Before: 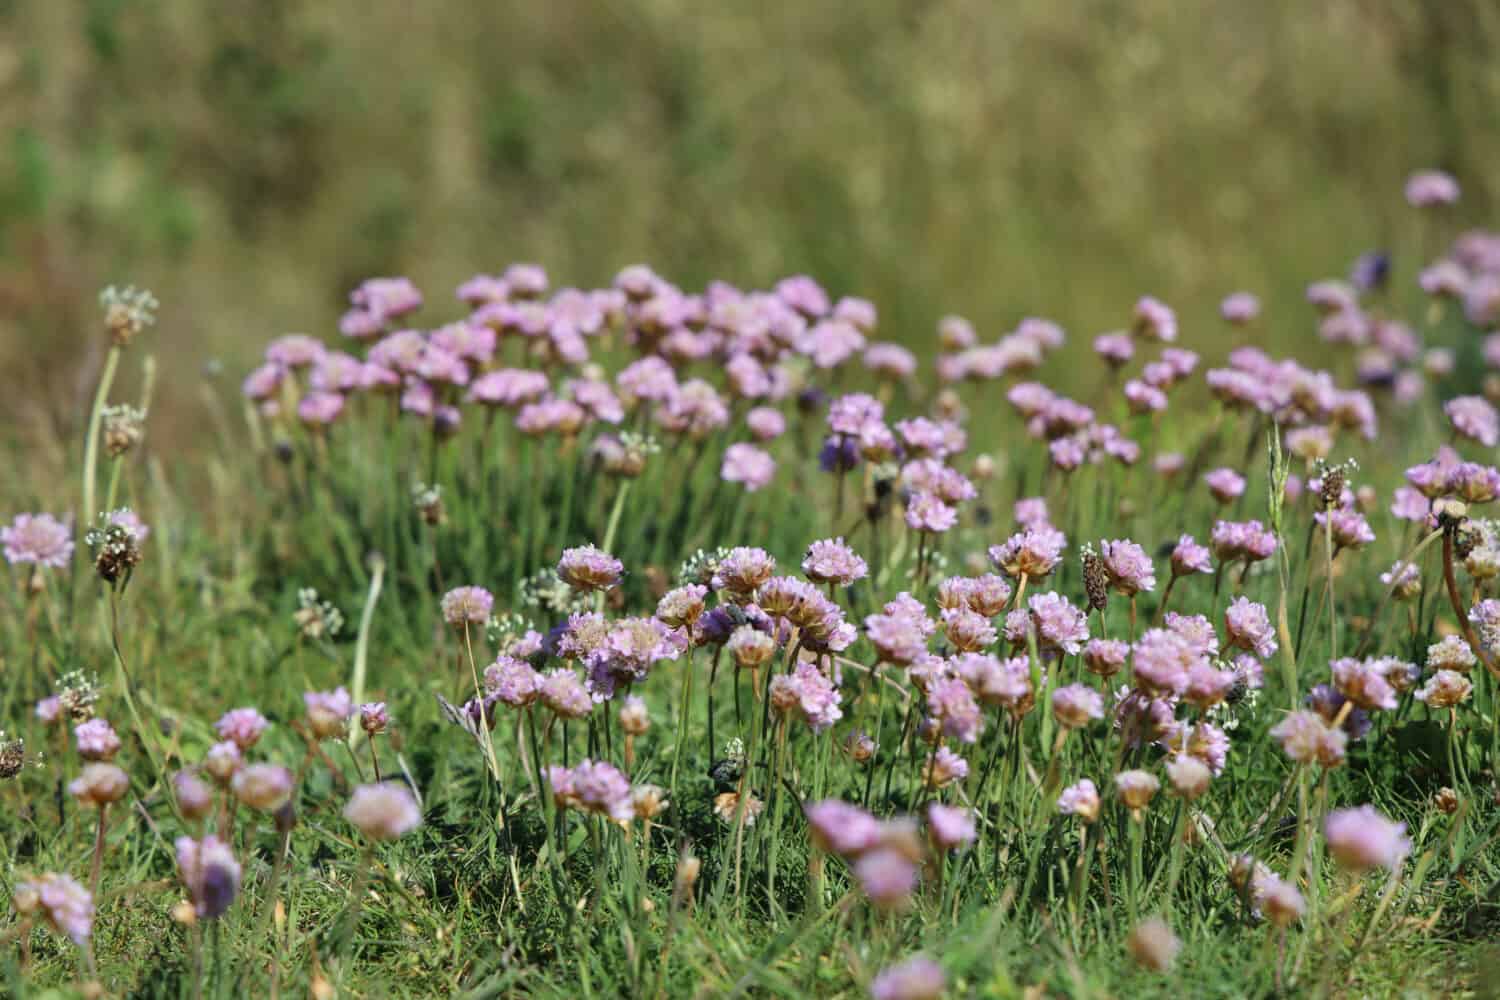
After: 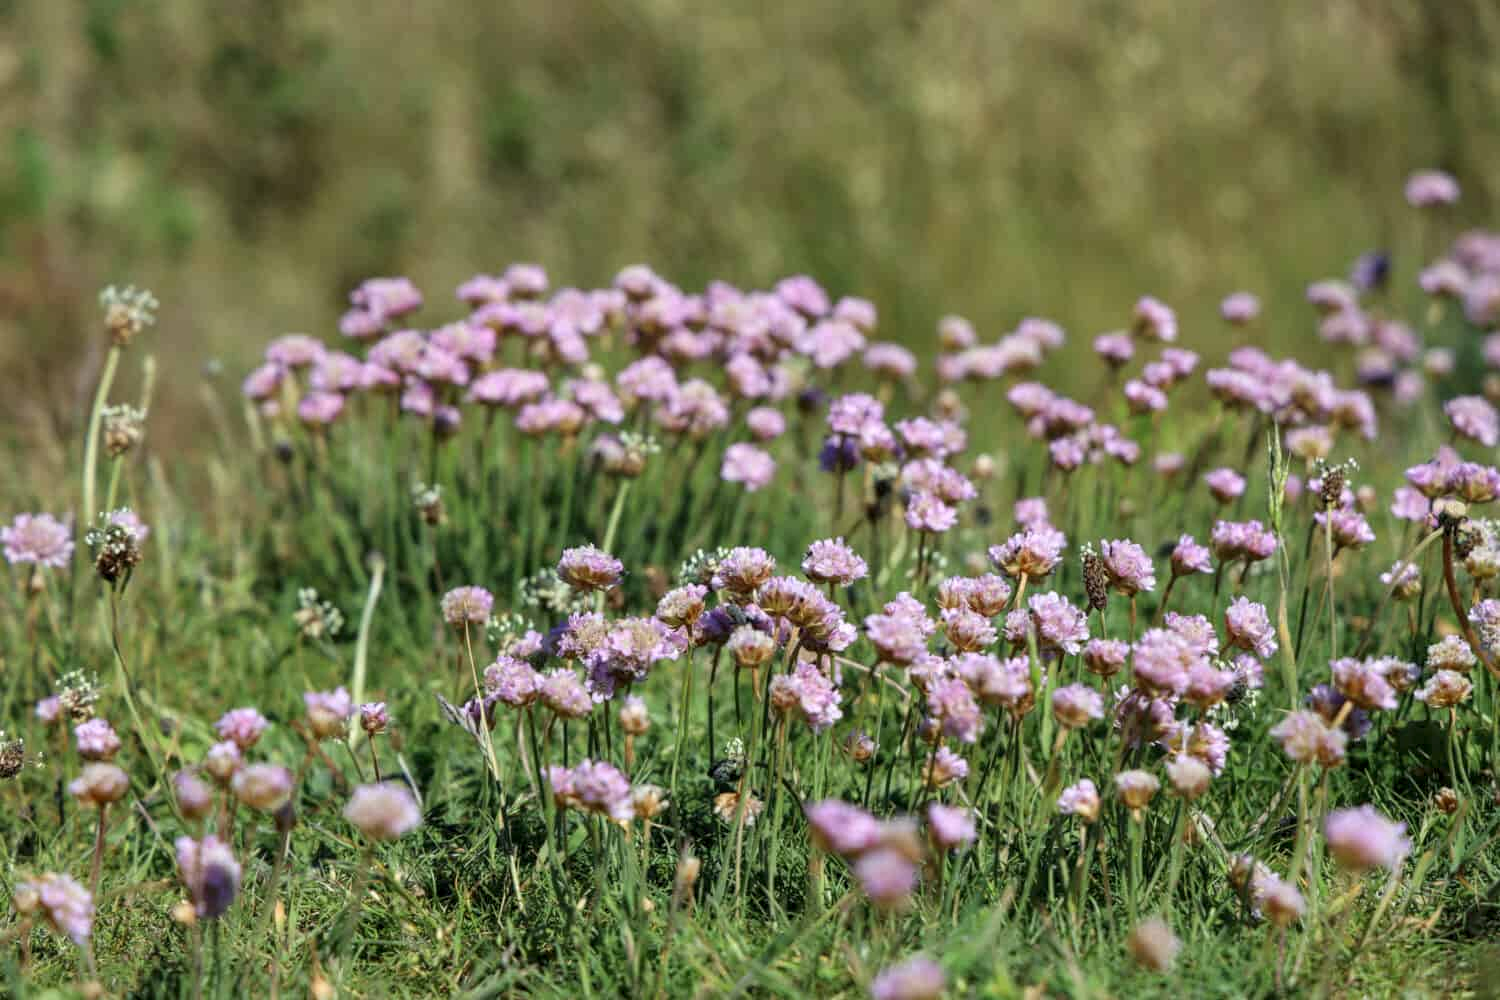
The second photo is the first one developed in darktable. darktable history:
tone equalizer: mask exposure compensation -0.485 EV
local contrast: on, module defaults
